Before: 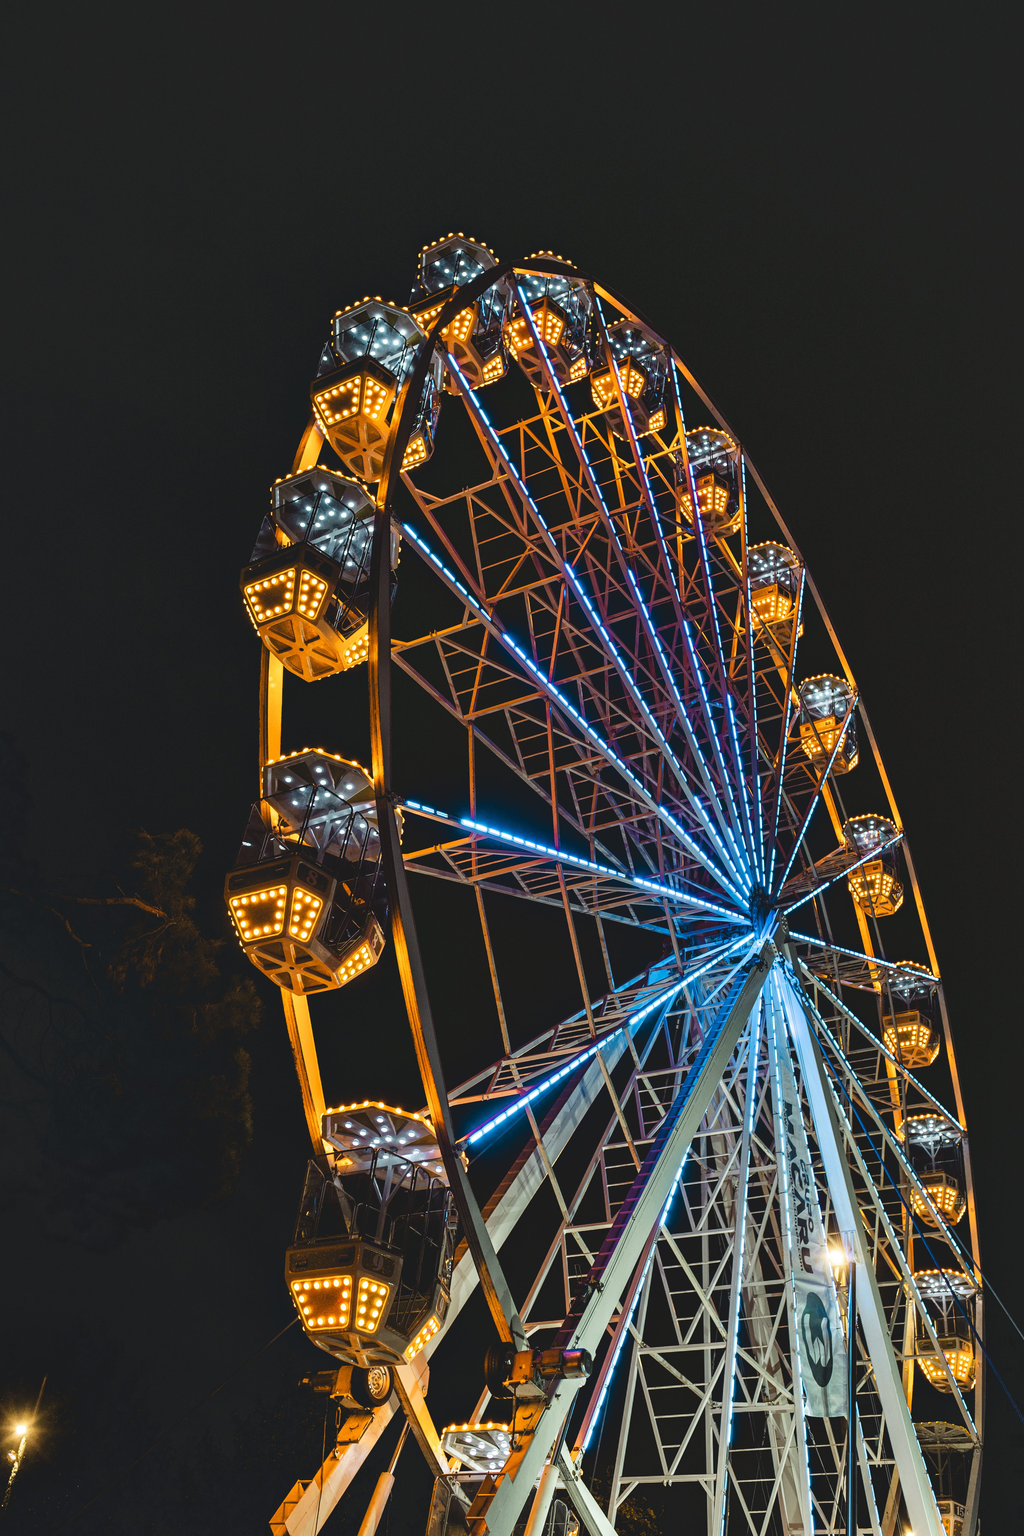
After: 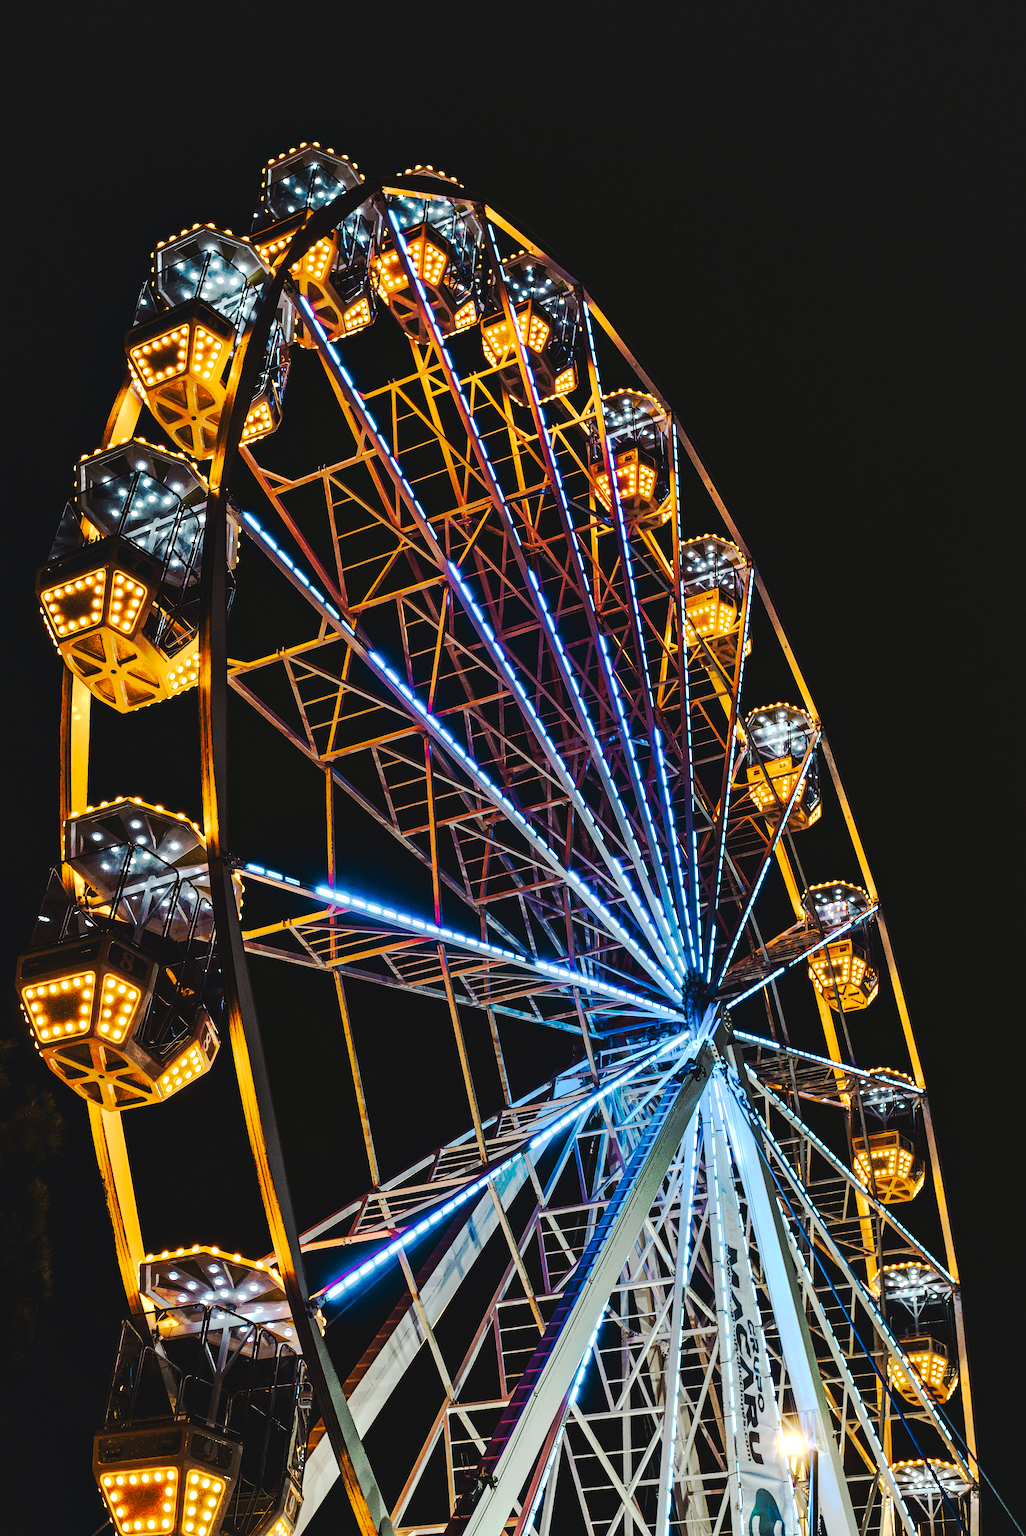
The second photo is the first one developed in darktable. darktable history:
crop and rotate: left 20.74%, top 7.912%, right 0.375%, bottom 13.378%
tone curve: curves: ch0 [(0, 0) (0.003, 0.015) (0.011, 0.019) (0.025, 0.025) (0.044, 0.039) (0.069, 0.053) (0.1, 0.076) (0.136, 0.107) (0.177, 0.143) (0.224, 0.19) (0.277, 0.253) (0.335, 0.32) (0.399, 0.412) (0.468, 0.524) (0.543, 0.668) (0.623, 0.717) (0.709, 0.769) (0.801, 0.82) (0.898, 0.865) (1, 1)], preserve colors none
tone equalizer: -8 EV -0.417 EV, -7 EV -0.389 EV, -6 EV -0.333 EV, -5 EV -0.222 EV, -3 EV 0.222 EV, -2 EV 0.333 EV, -1 EV 0.389 EV, +0 EV 0.417 EV, edges refinement/feathering 500, mask exposure compensation -1.57 EV, preserve details no
